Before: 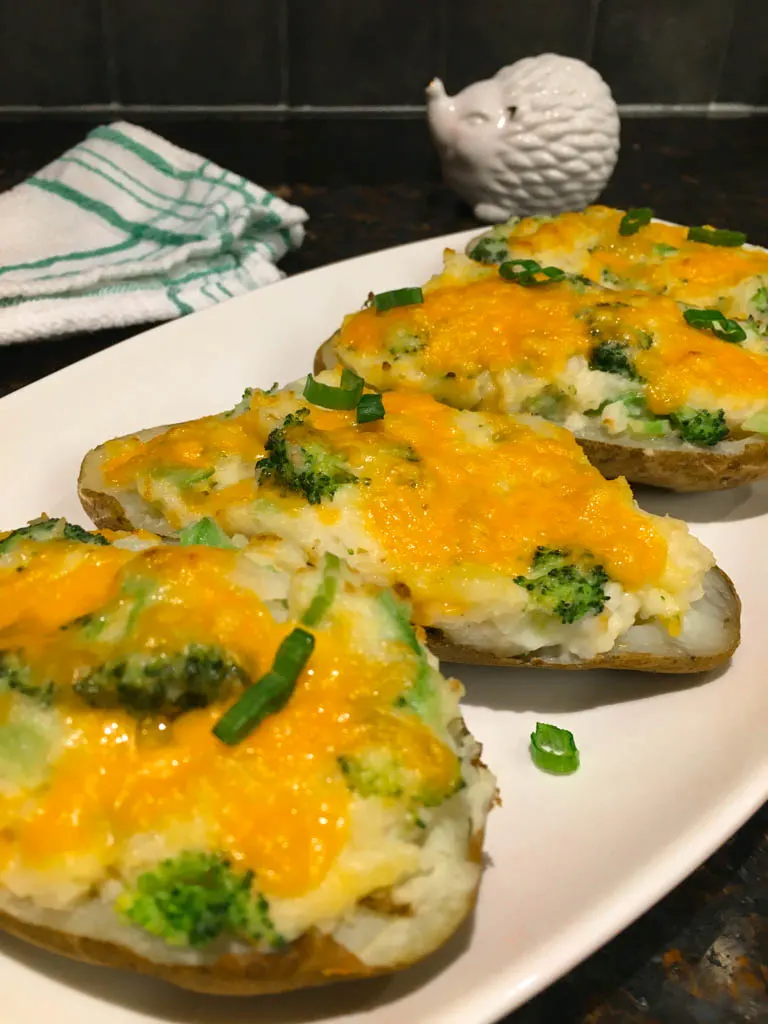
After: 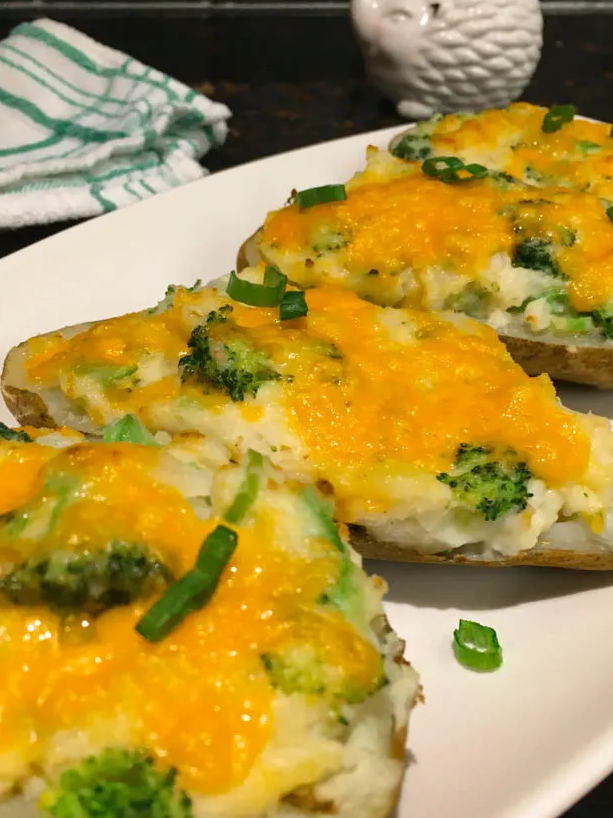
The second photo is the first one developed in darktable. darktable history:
crop and rotate: left 10.071%, top 10.071%, right 10.02%, bottom 10.02%
